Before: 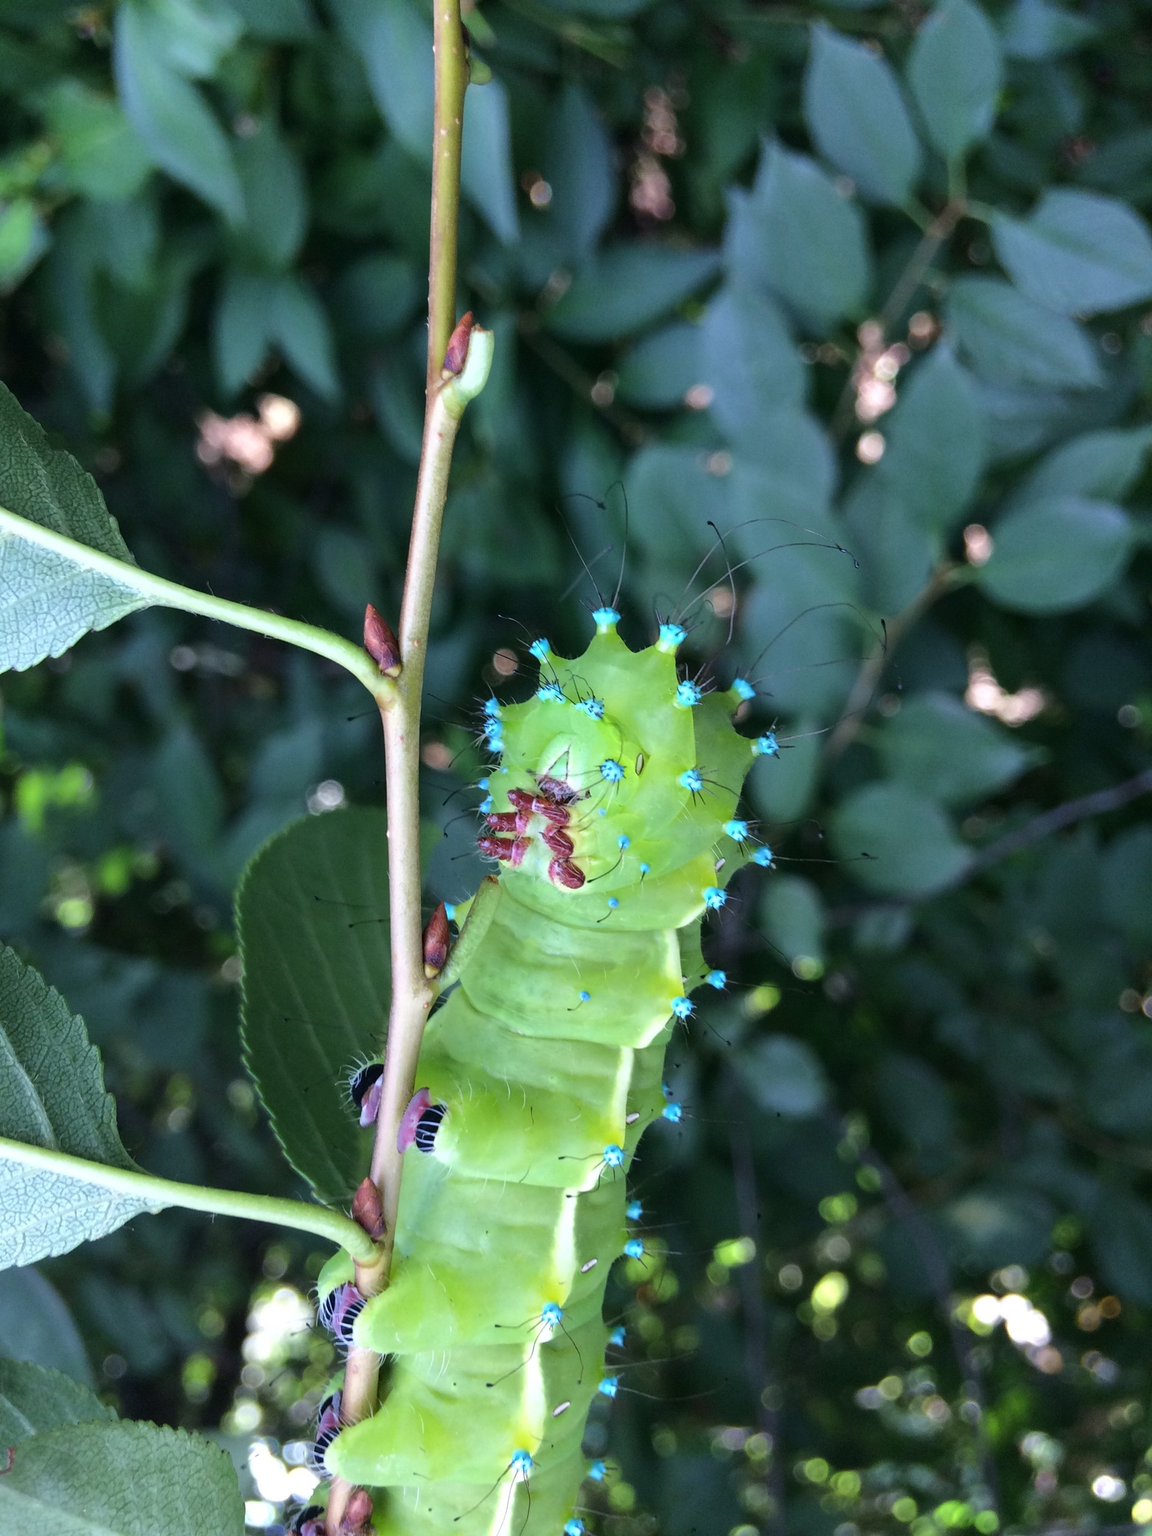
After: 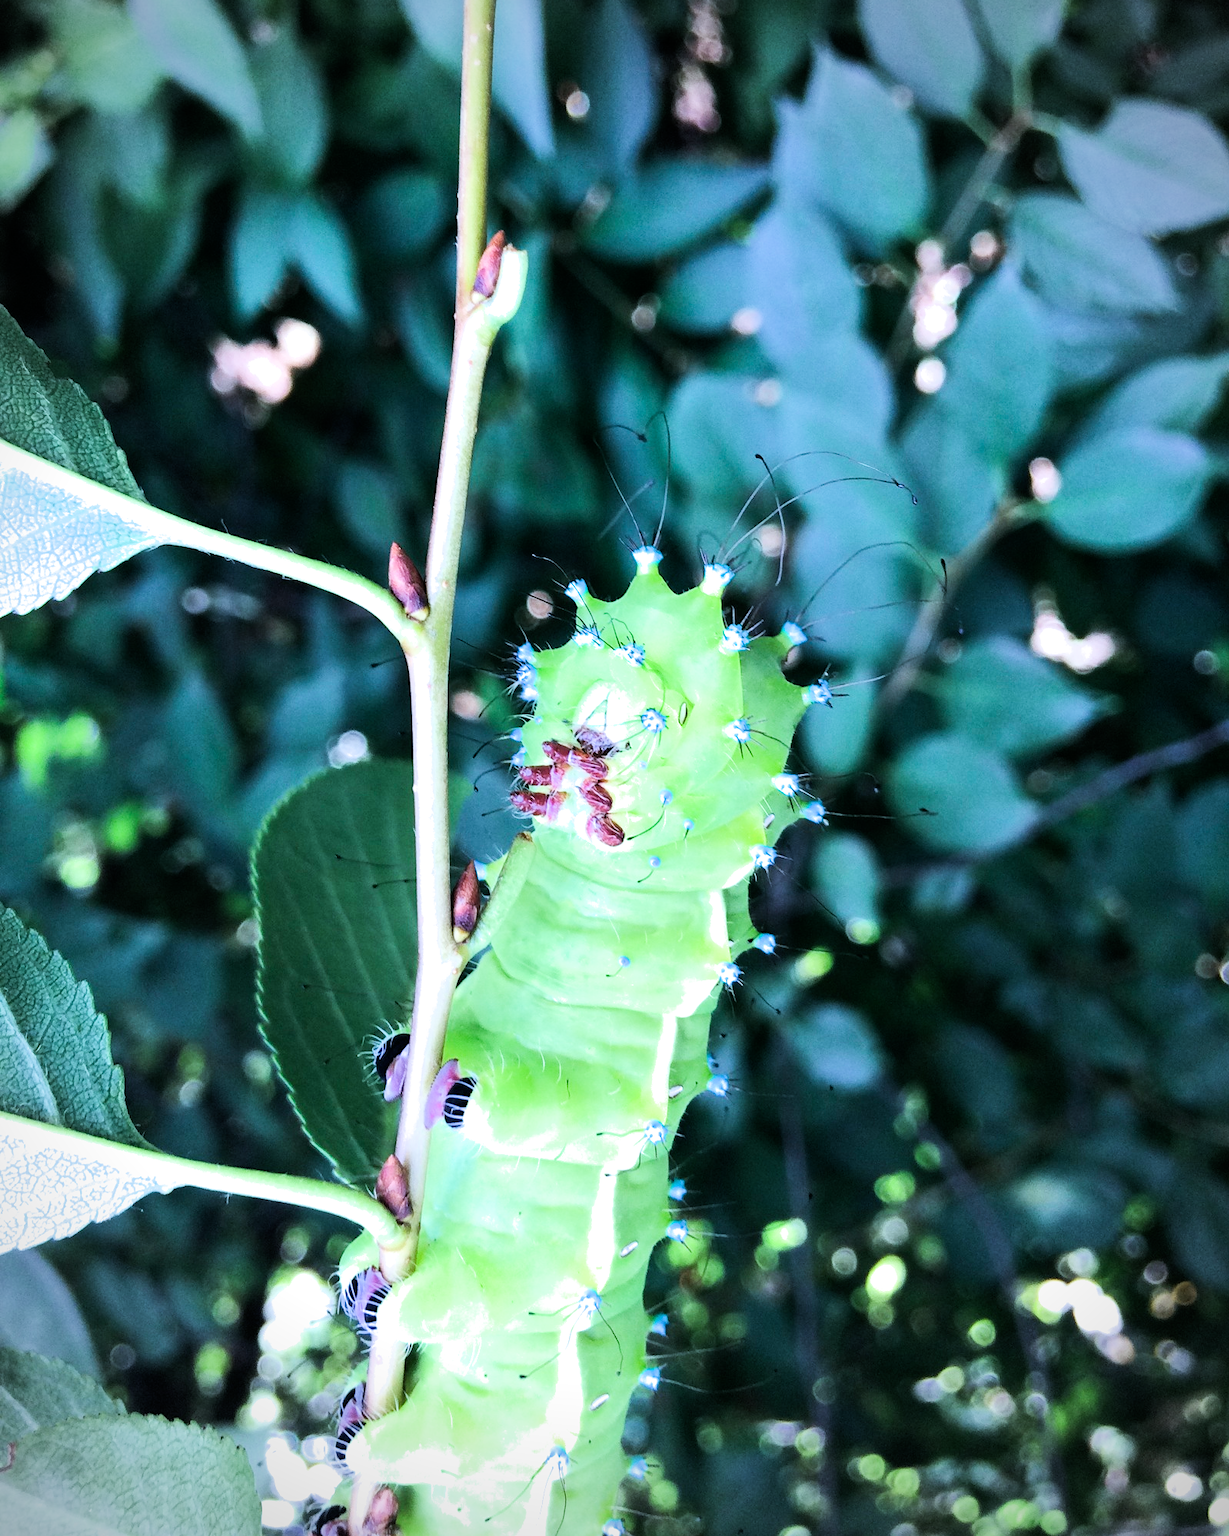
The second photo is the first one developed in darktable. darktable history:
vignetting: on, module defaults
filmic rgb: black relative exposure -7.28 EV, white relative exposure 5.05 EV, hardness 3.22
color balance rgb: perceptual saturation grading › global saturation 0.886%, perceptual brilliance grading › global brilliance 30.421%, perceptual brilliance grading › highlights 49.394%, perceptual brilliance grading › mid-tones 49.331%, perceptual brilliance grading › shadows -21.837%
crop and rotate: top 6.312%
color calibration: gray › normalize channels true, x 0.38, y 0.391, temperature 4075.57 K, gamut compression 0.001
exposure: compensate highlight preservation false
